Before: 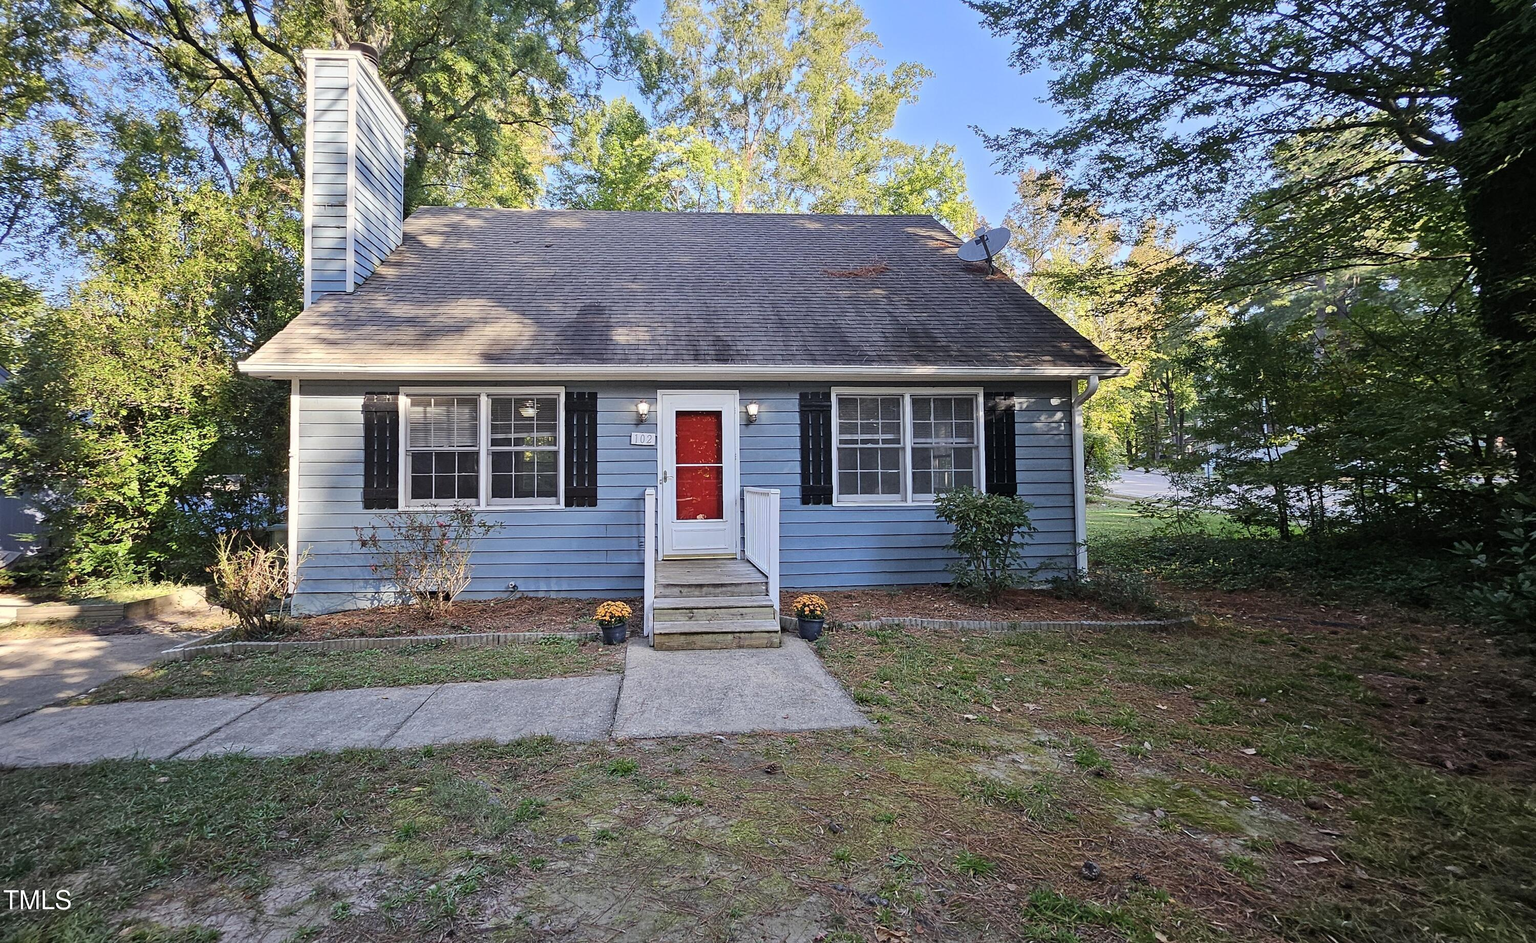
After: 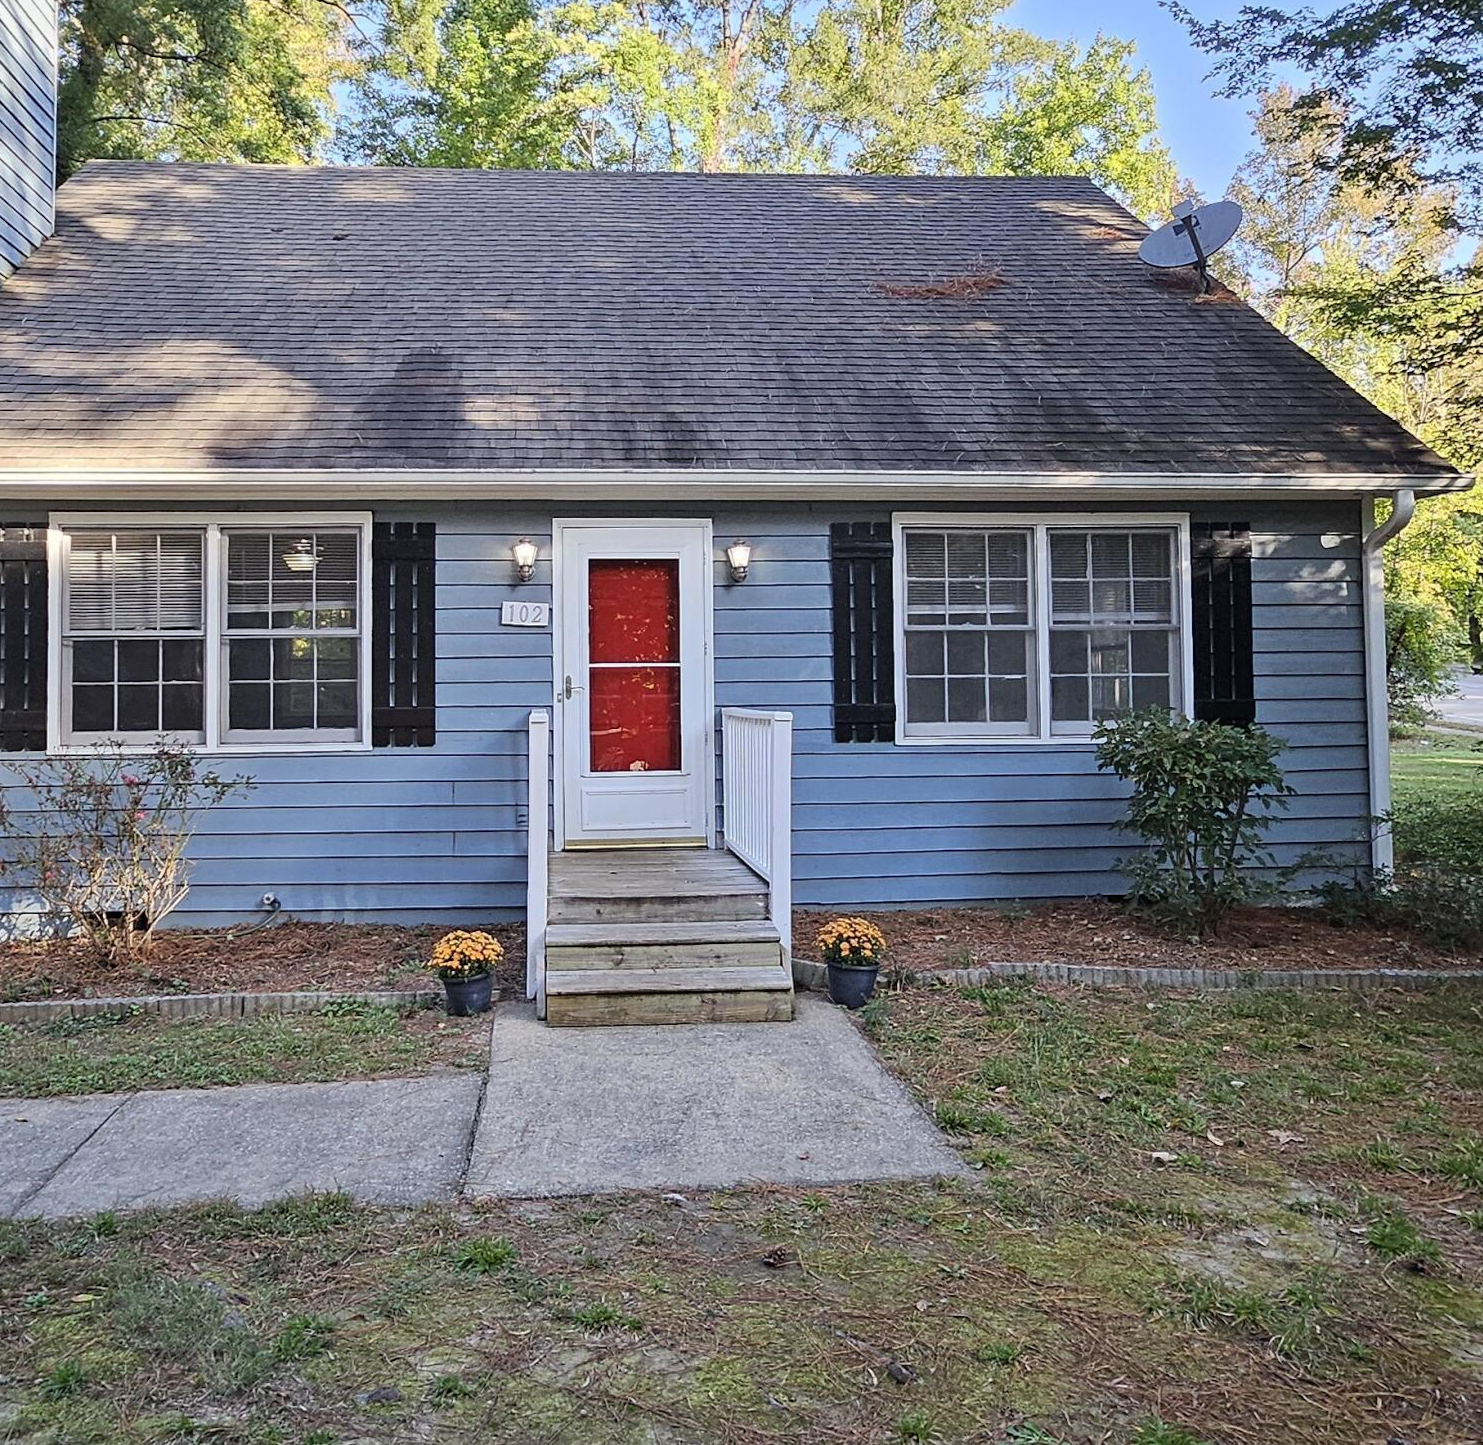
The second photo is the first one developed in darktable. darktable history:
crop and rotate: angle 0.02°, left 24.353%, top 13.219%, right 26.156%, bottom 8.224%
white balance: emerald 1
